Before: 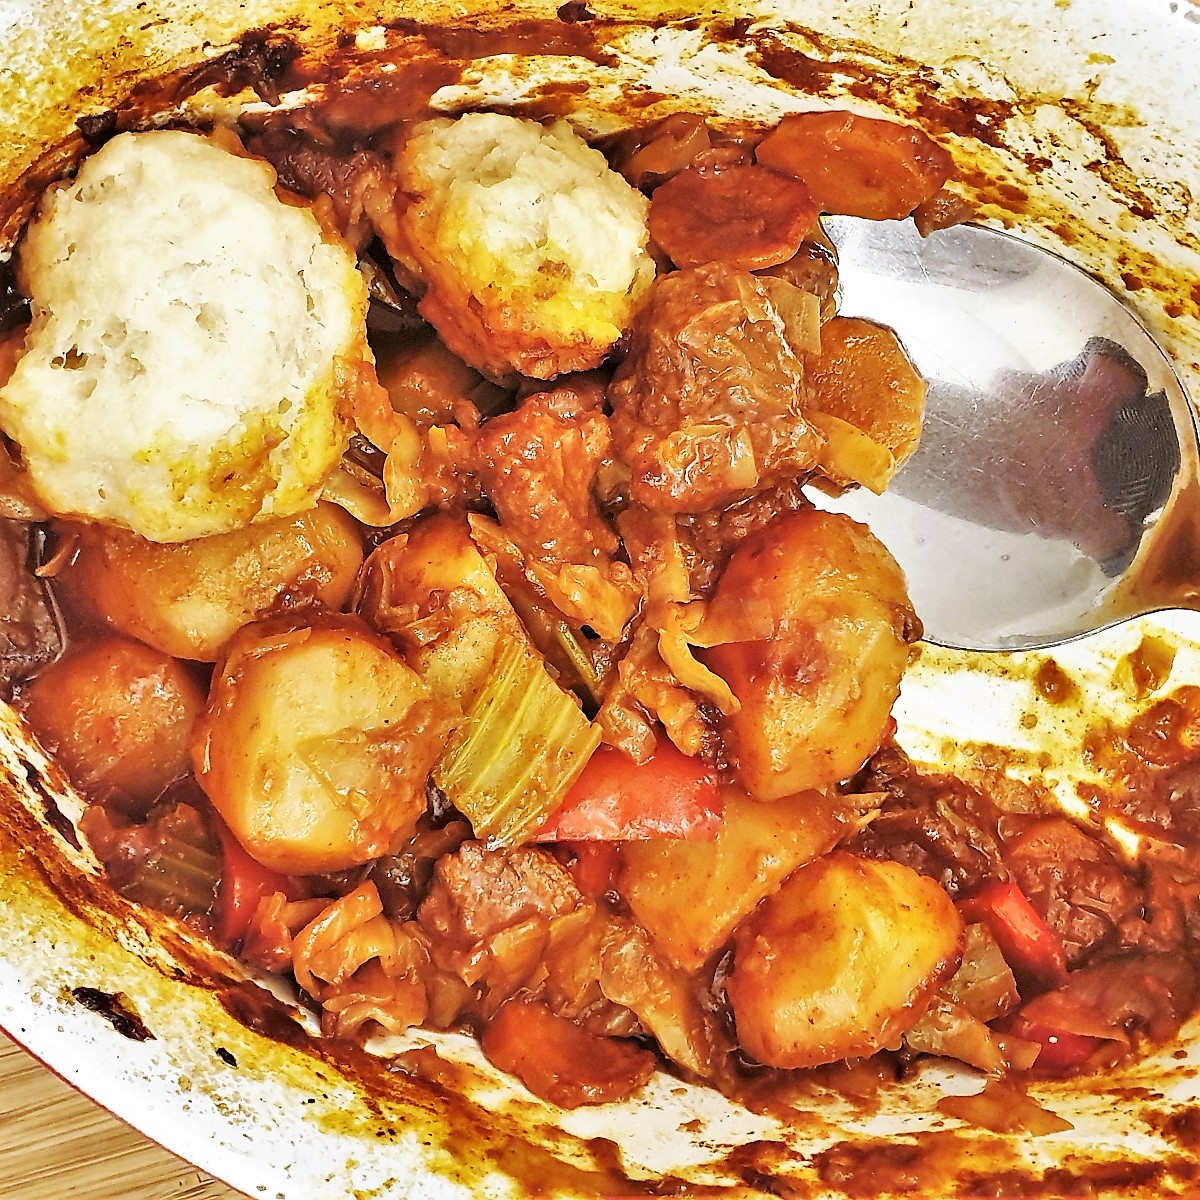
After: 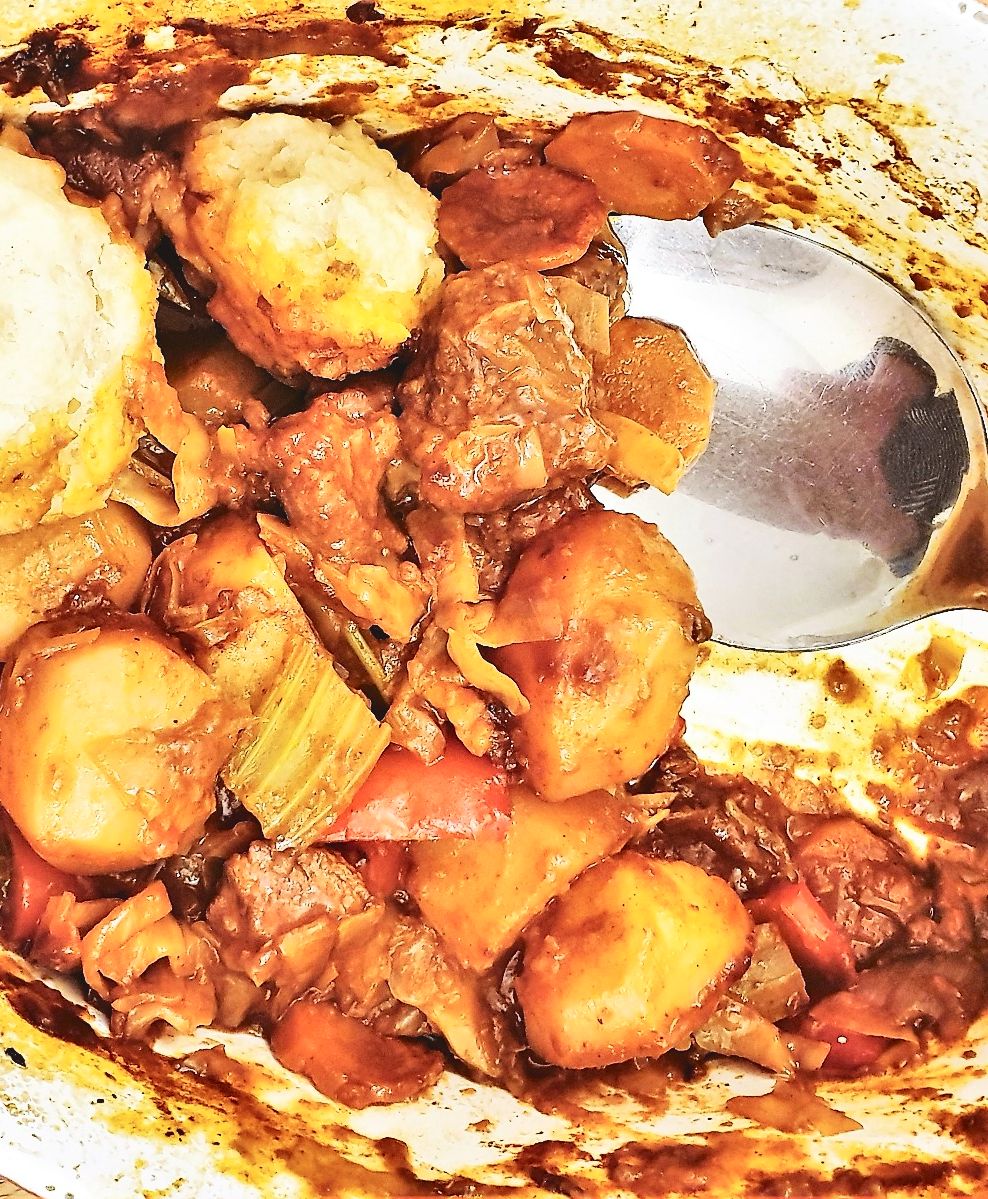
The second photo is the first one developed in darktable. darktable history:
contrast brightness saturation: contrast 0.071
tone curve: curves: ch0 [(0, 0) (0.003, 0.077) (0.011, 0.079) (0.025, 0.085) (0.044, 0.095) (0.069, 0.109) (0.1, 0.124) (0.136, 0.142) (0.177, 0.169) (0.224, 0.207) (0.277, 0.267) (0.335, 0.347) (0.399, 0.442) (0.468, 0.54) (0.543, 0.635) (0.623, 0.726) (0.709, 0.813) (0.801, 0.882) (0.898, 0.934) (1, 1)], color space Lab, independent channels, preserve colors none
crop: left 17.664%, bottom 0.026%
